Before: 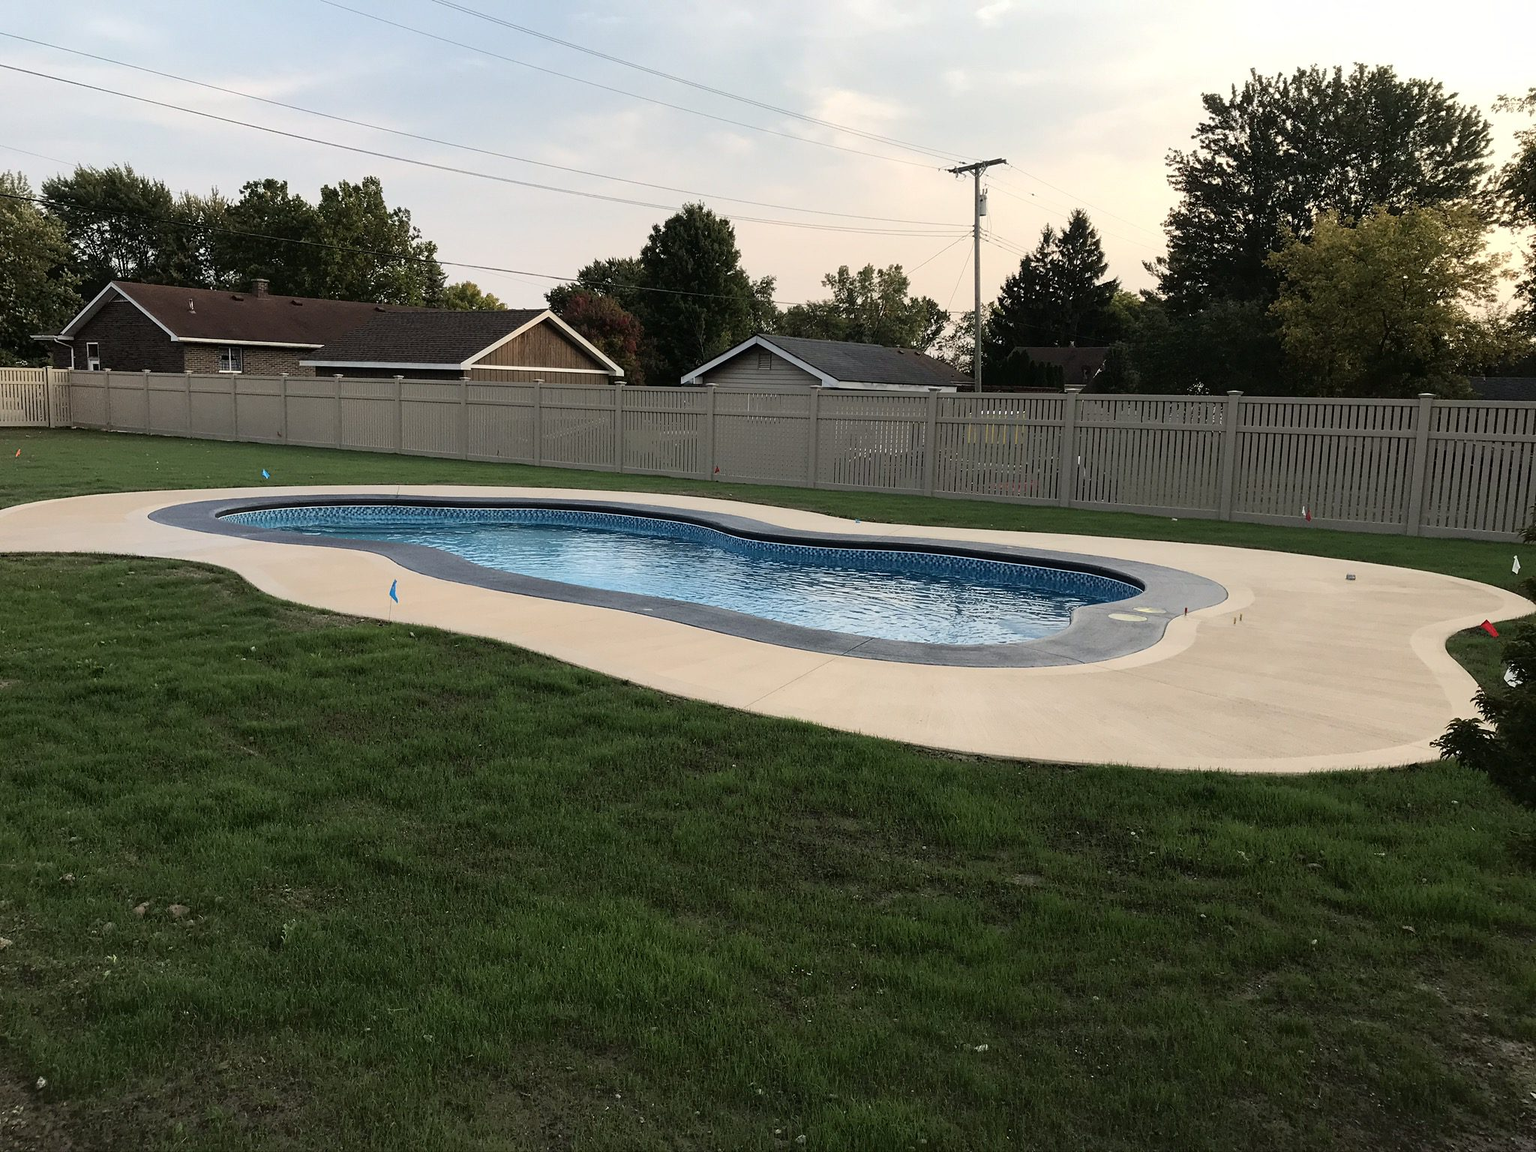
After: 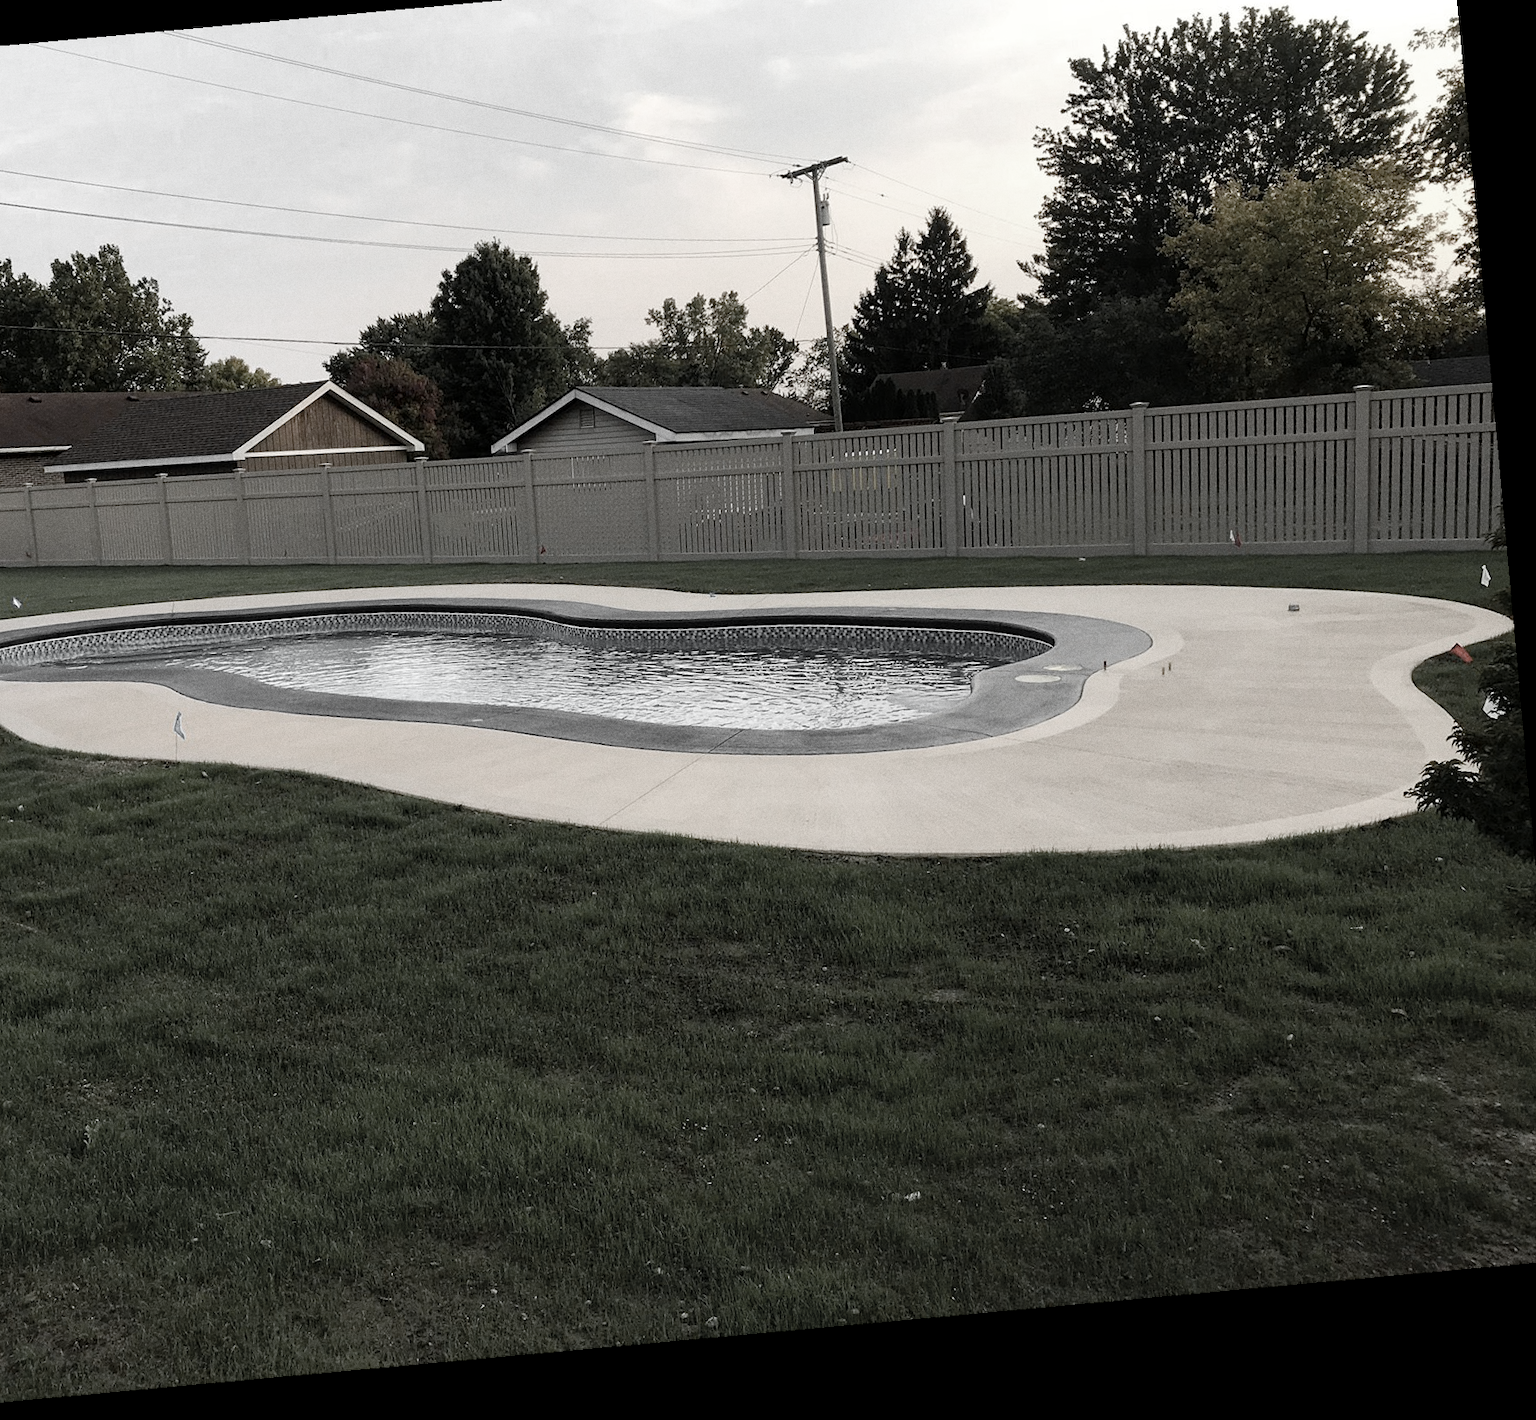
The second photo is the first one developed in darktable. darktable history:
color balance rgb: perceptual saturation grading › global saturation 20%, perceptual saturation grading › highlights -50%, perceptual saturation grading › shadows 30%
grain: coarseness 0.09 ISO
color zones: curves: ch0 [(0, 0.613) (0.01, 0.613) (0.245, 0.448) (0.498, 0.529) (0.642, 0.665) (0.879, 0.777) (0.99, 0.613)]; ch1 [(0, 0.035) (0.121, 0.189) (0.259, 0.197) (0.415, 0.061) (0.589, 0.022) (0.732, 0.022) (0.857, 0.026) (0.991, 0.053)]
local contrast: highlights 100%, shadows 100%, detail 120%, midtone range 0.2
crop and rotate: left 17.959%, top 5.771%, right 1.742%
rotate and perspective: rotation -5.2°, automatic cropping off
